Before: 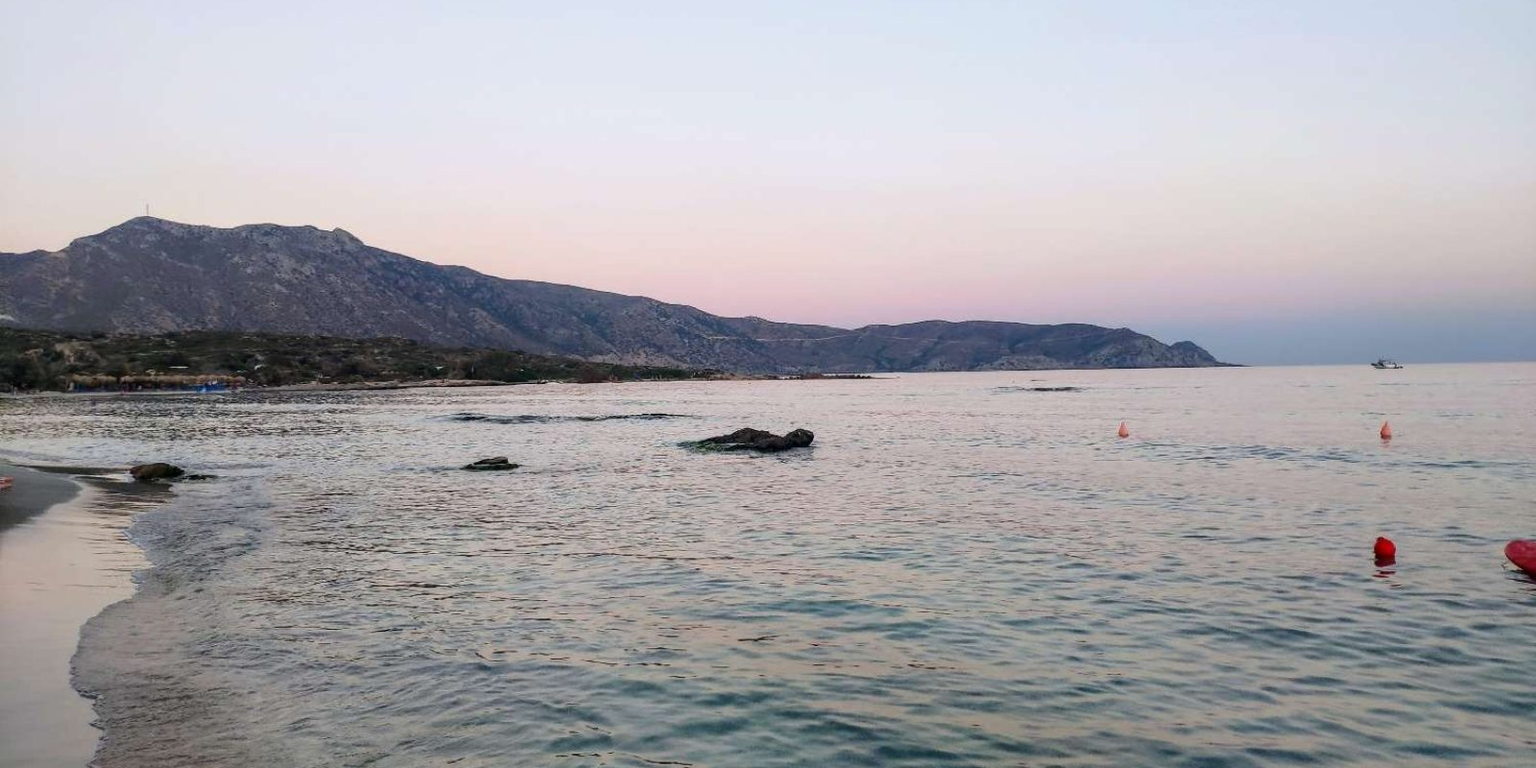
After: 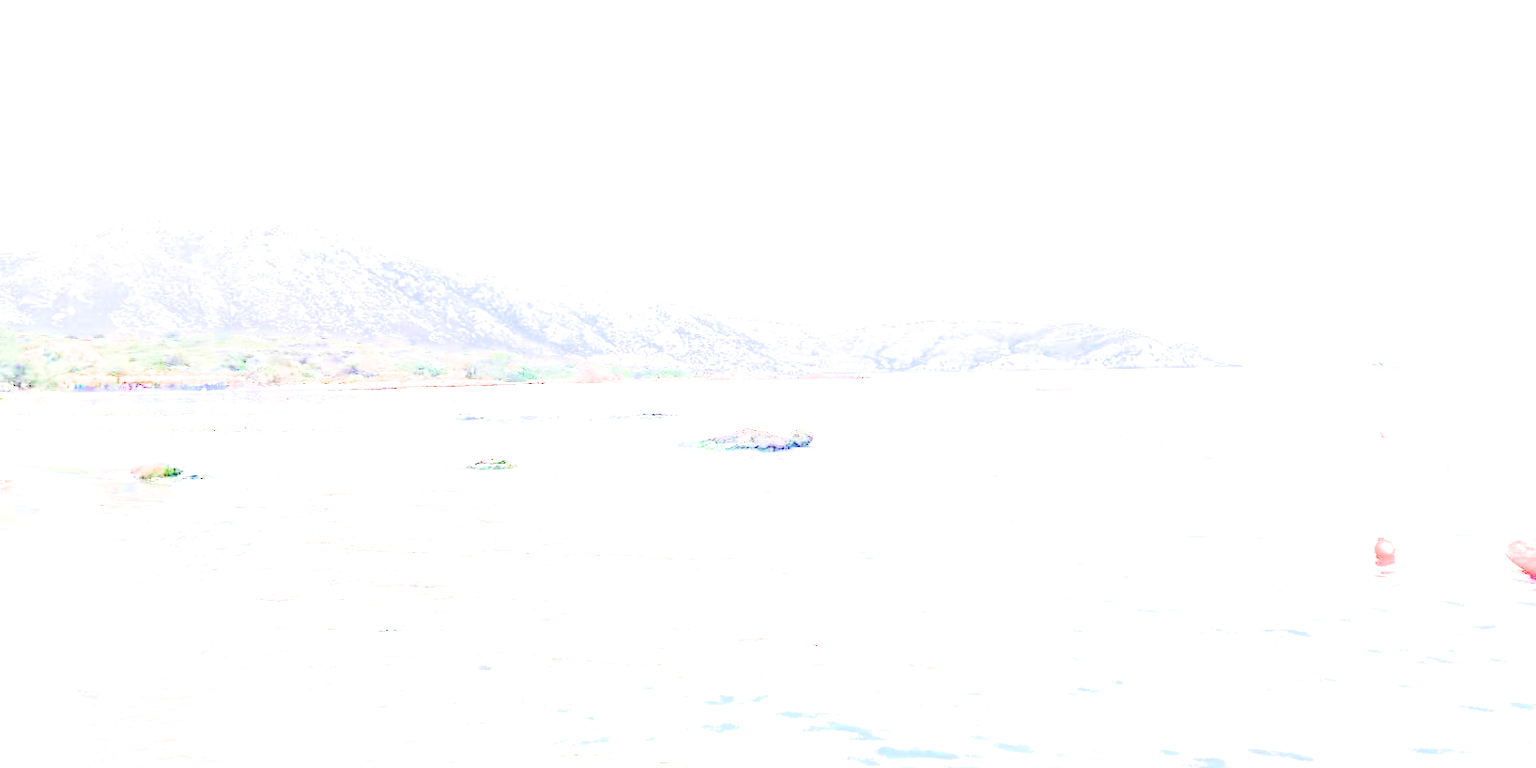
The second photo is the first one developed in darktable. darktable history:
filmic rgb: black relative exposure -9.22 EV, white relative exposure 6.77 EV, hardness 3.07, contrast 1.05
exposure: exposure 8 EV, compensate highlight preservation false
